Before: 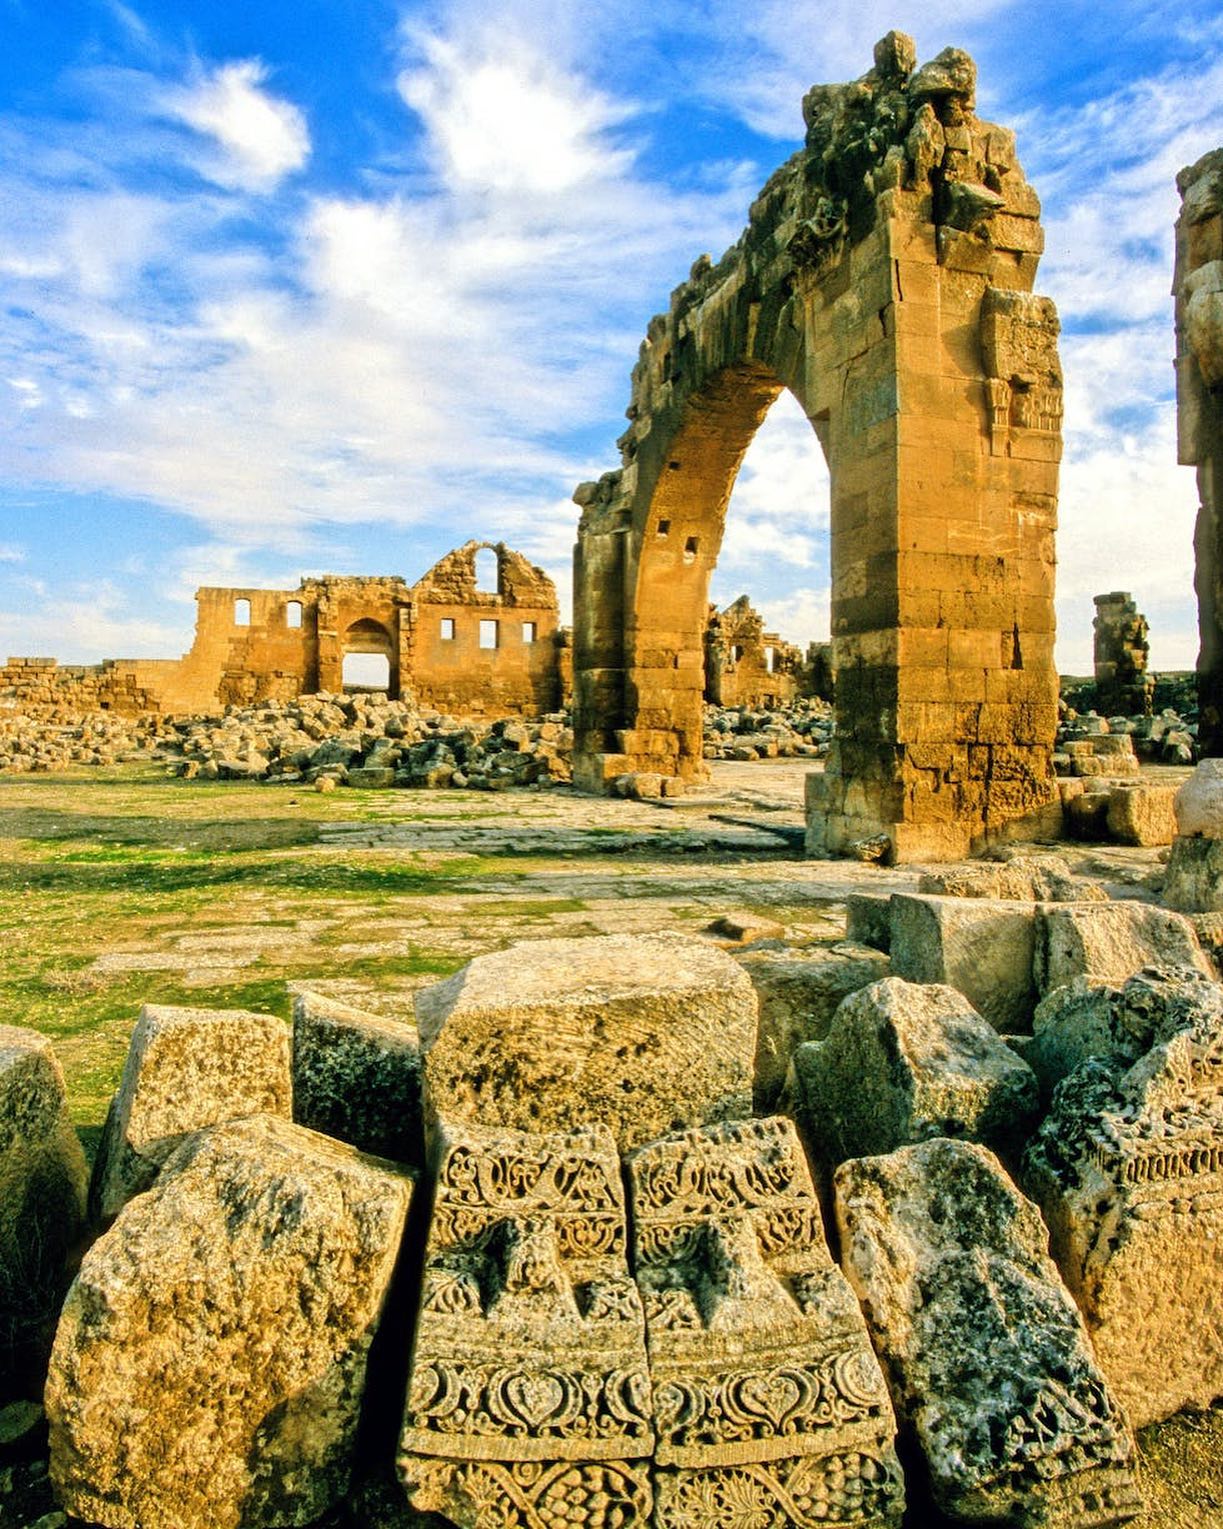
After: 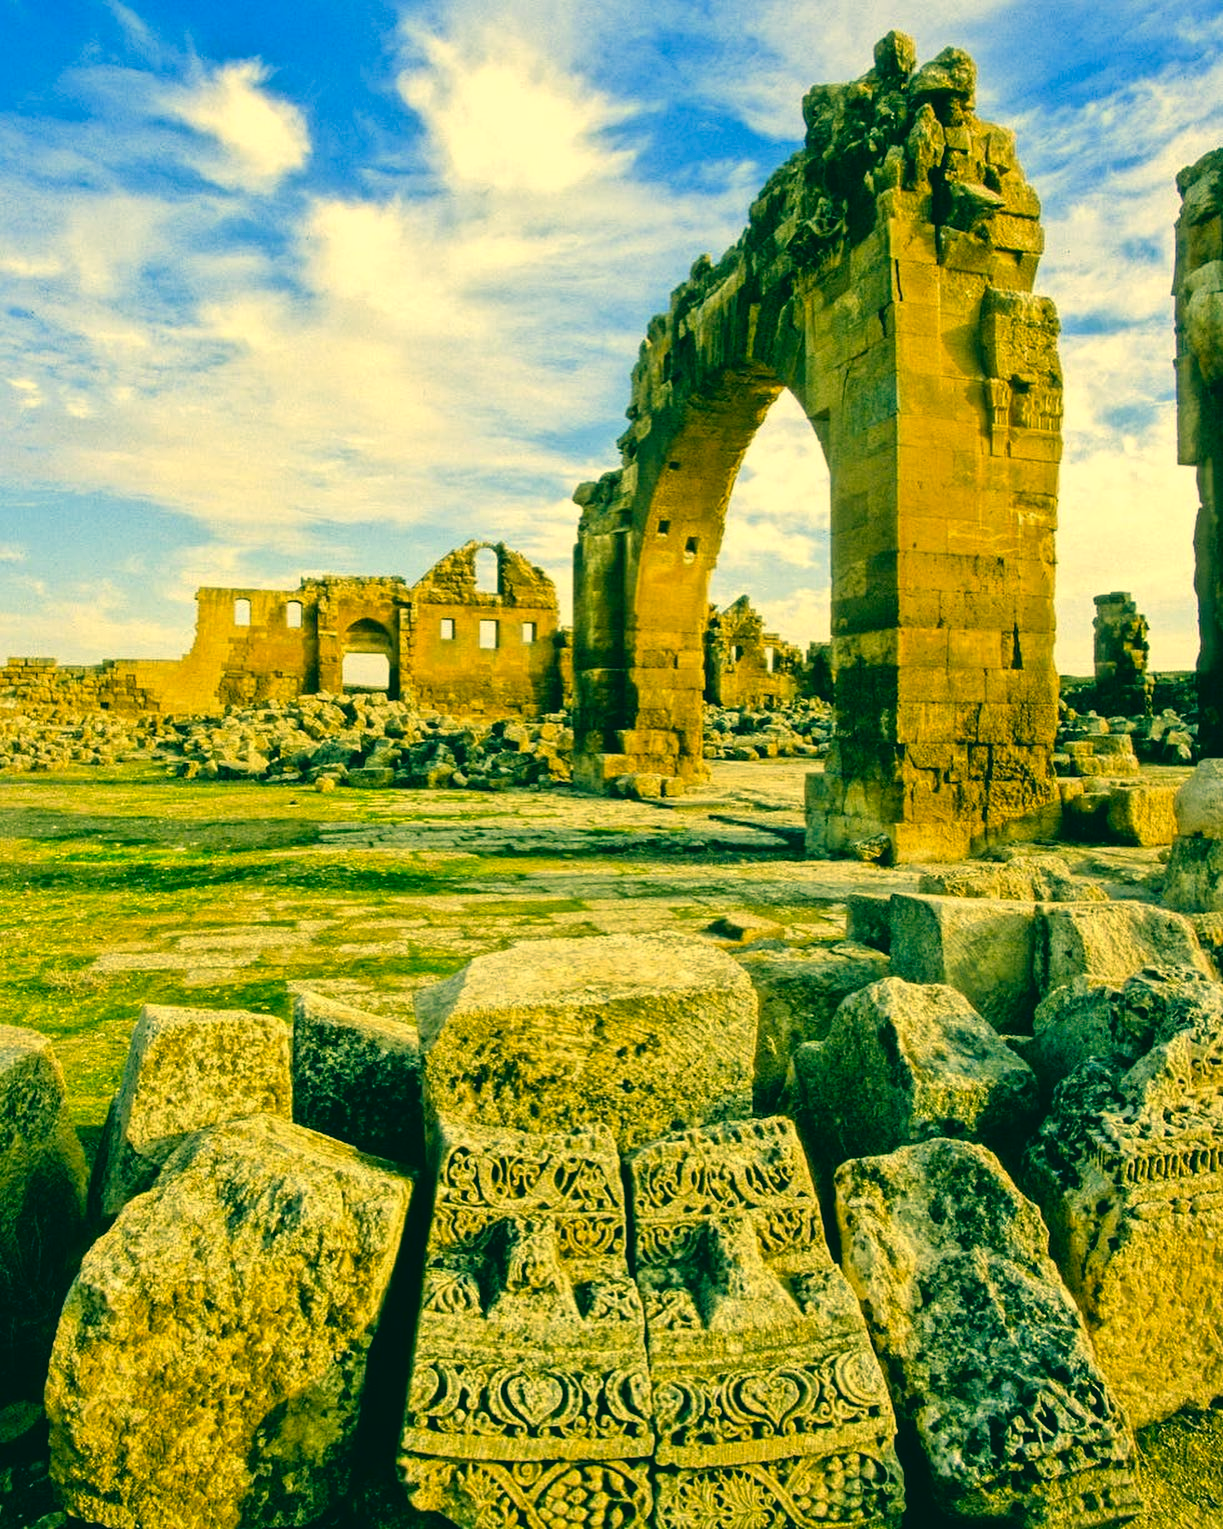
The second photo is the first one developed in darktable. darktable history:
color correction: highlights a* 1.89, highlights b* 34.16, shadows a* -35.88, shadows b* -5.89
